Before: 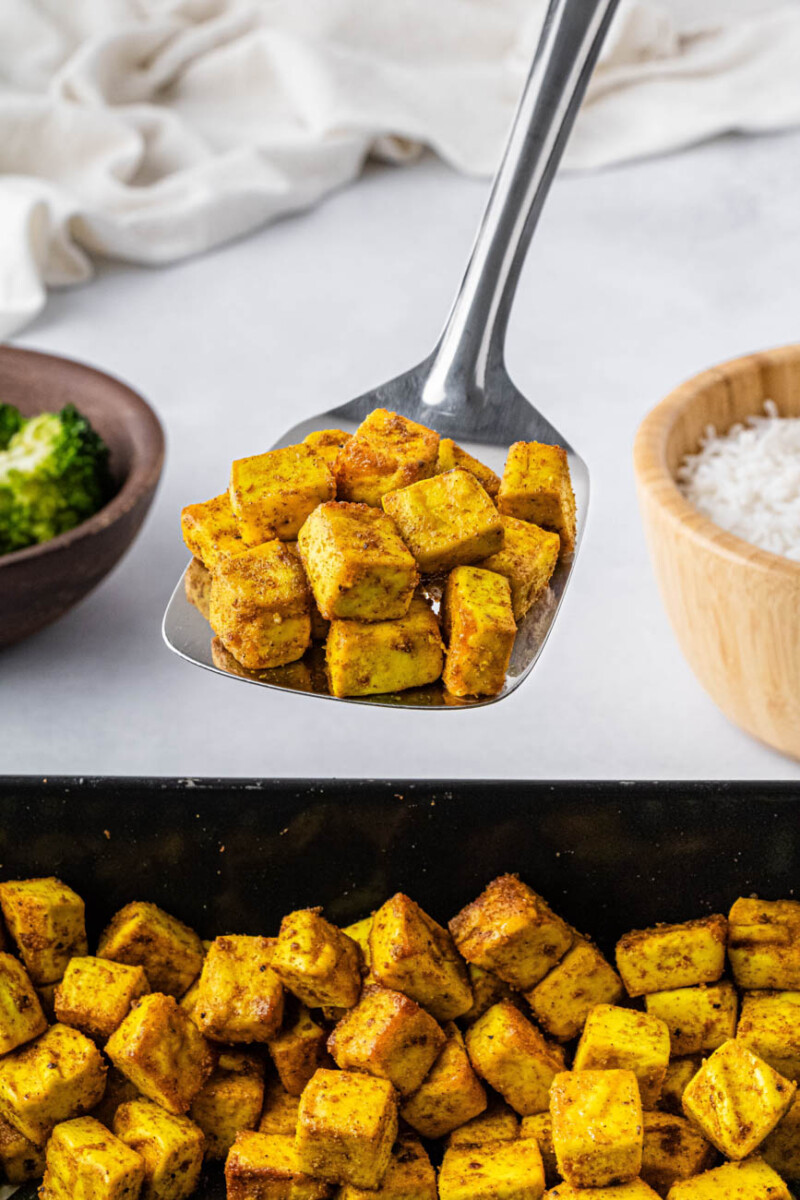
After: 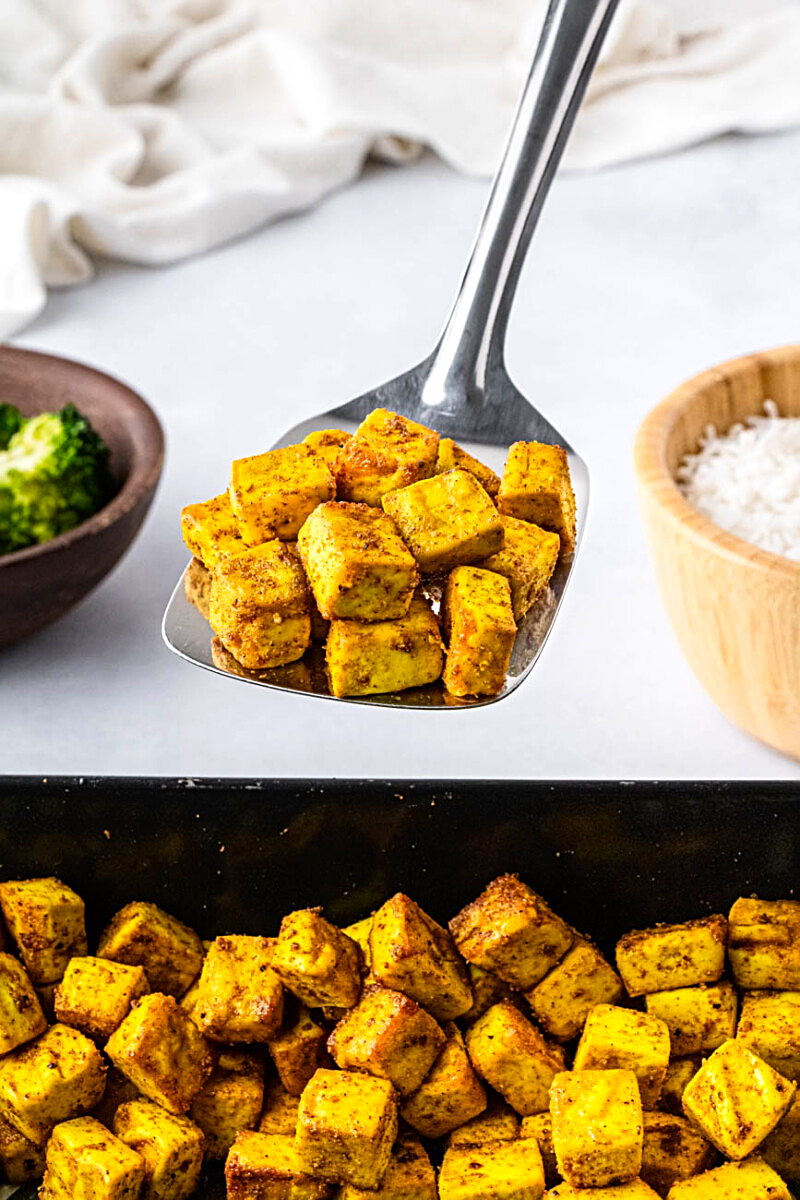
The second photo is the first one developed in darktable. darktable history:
exposure: exposure 0.2 EV, compensate highlight preservation false
color balance: mode lift, gamma, gain (sRGB)
sharpen: on, module defaults
contrast brightness saturation: contrast 0.15, brightness -0.01, saturation 0.1
